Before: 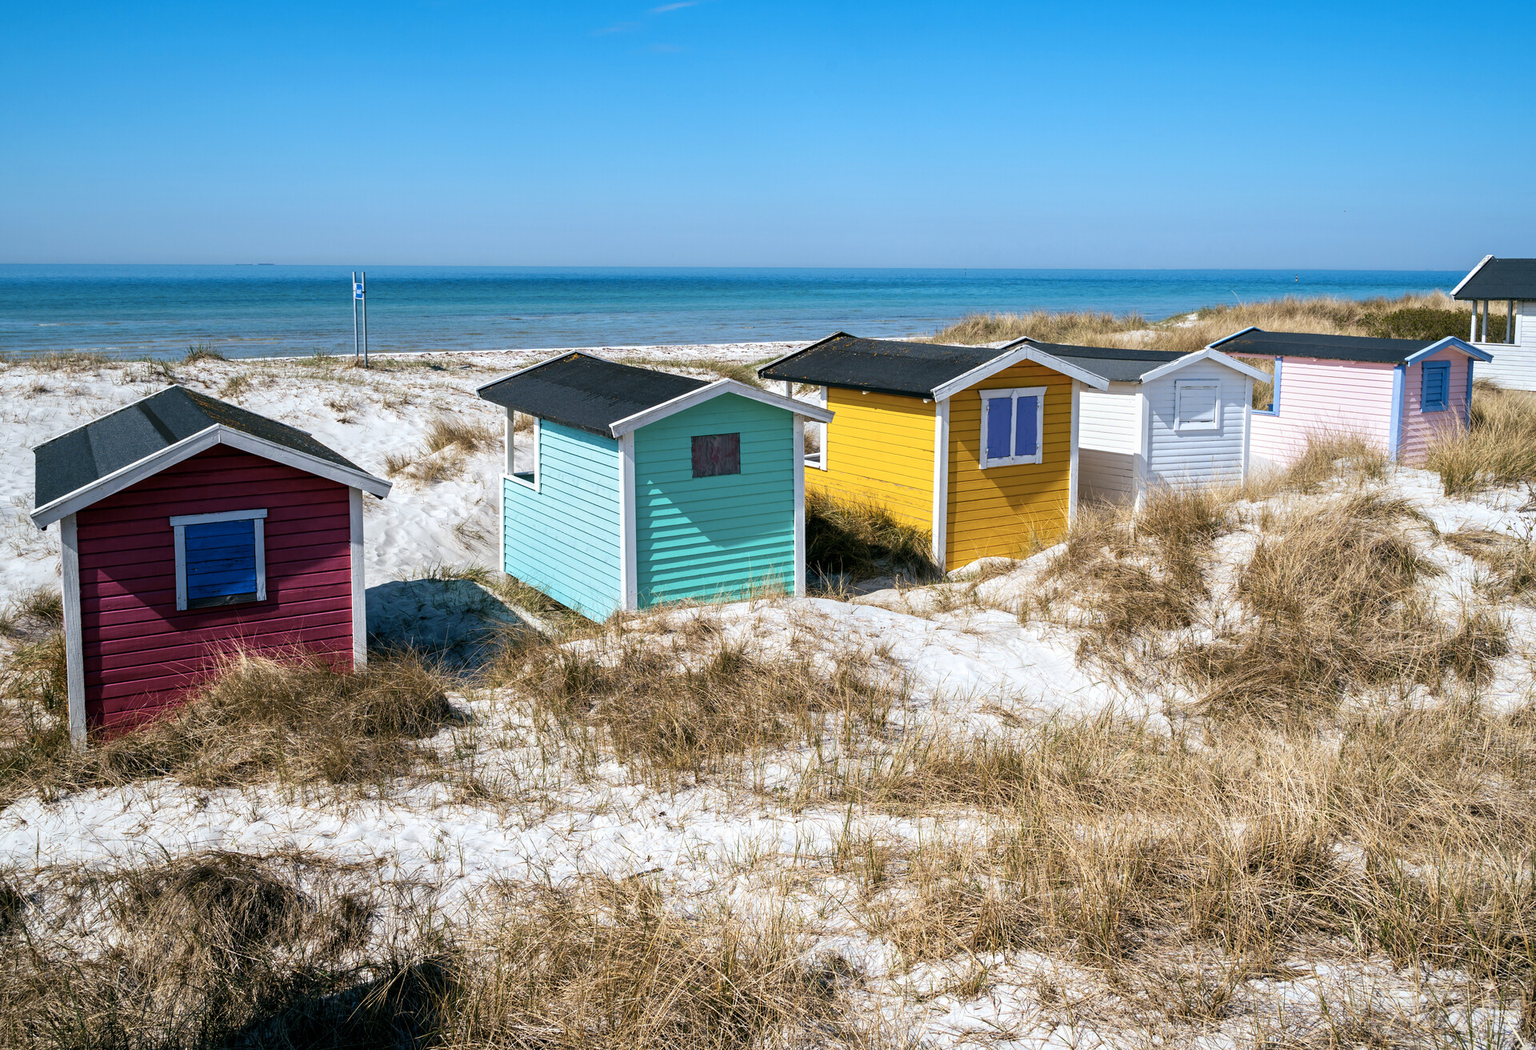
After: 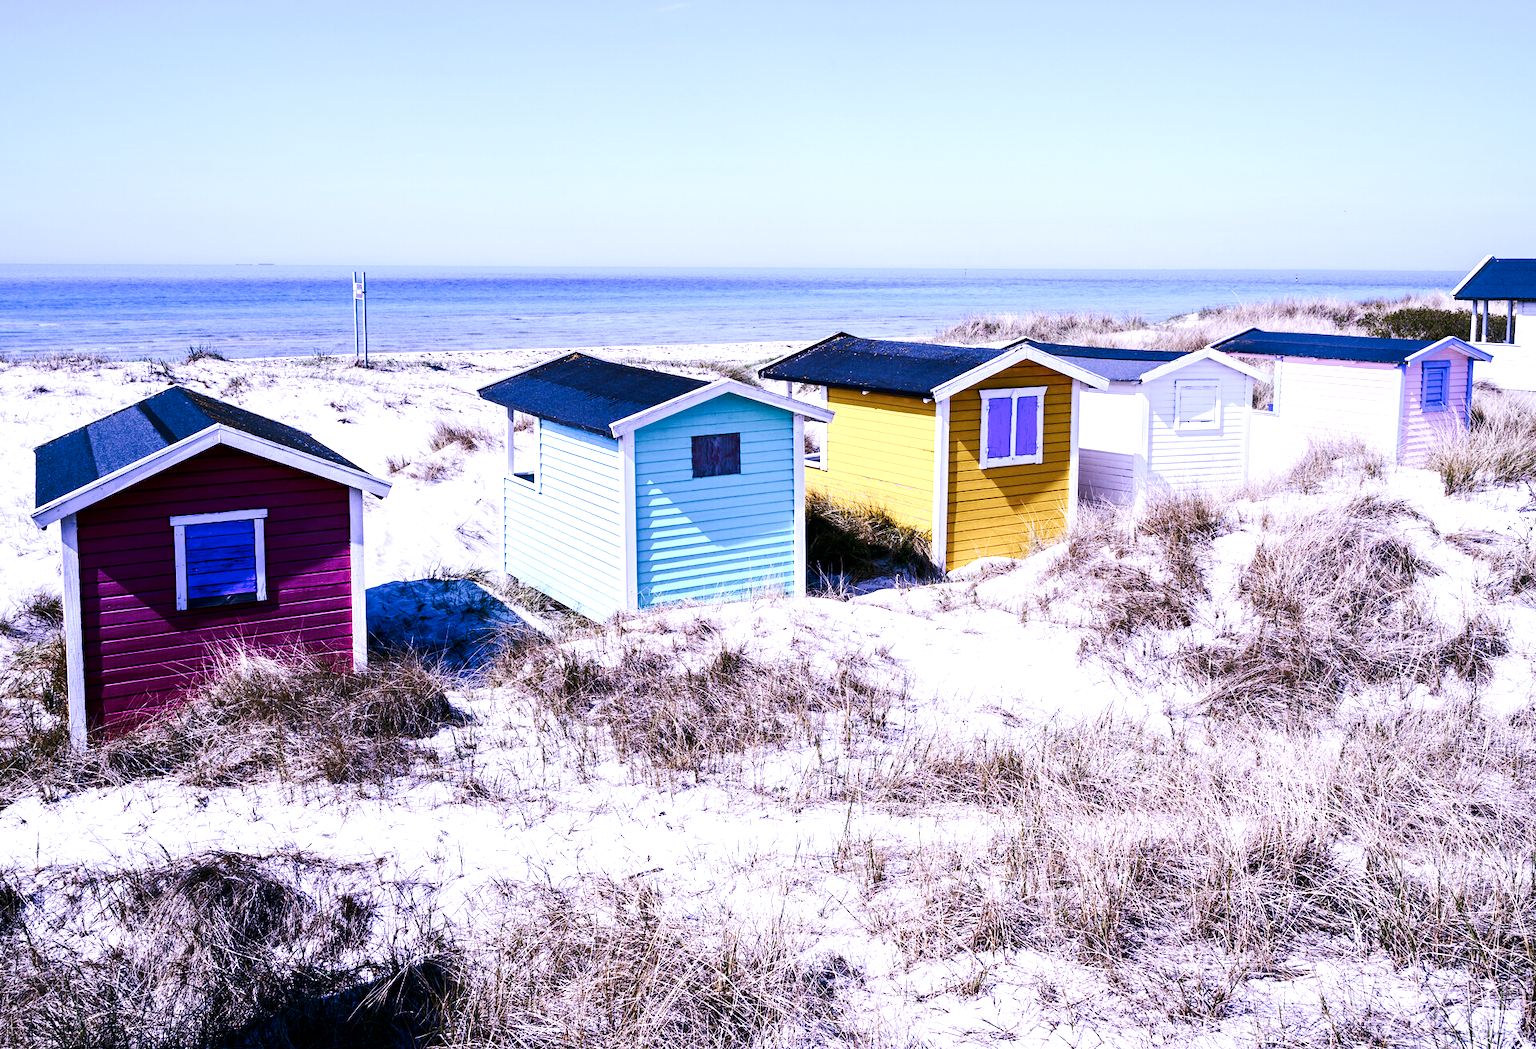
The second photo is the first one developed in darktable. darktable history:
contrast brightness saturation: contrast 0.07, brightness -0.13, saturation 0.06
white balance: red 0.98, blue 1.61
tone curve: curves: ch0 [(0, 0) (0.003, 0.003) (0.011, 0.014) (0.025, 0.033) (0.044, 0.06) (0.069, 0.096) (0.1, 0.132) (0.136, 0.174) (0.177, 0.226) (0.224, 0.282) (0.277, 0.352) (0.335, 0.435) (0.399, 0.524) (0.468, 0.615) (0.543, 0.695) (0.623, 0.771) (0.709, 0.835) (0.801, 0.894) (0.898, 0.944) (1, 1)], preserve colors none
tone equalizer: -8 EV -0.75 EV, -7 EV -0.7 EV, -6 EV -0.6 EV, -5 EV -0.4 EV, -3 EV 0.4 EV, -2 EV 0.6 EV, -1 EV 0.7 EV, +0 EV 0.75 EV, edges refinement/feathering 500, mask exposure compensation -1.57 EV, preserve details no
